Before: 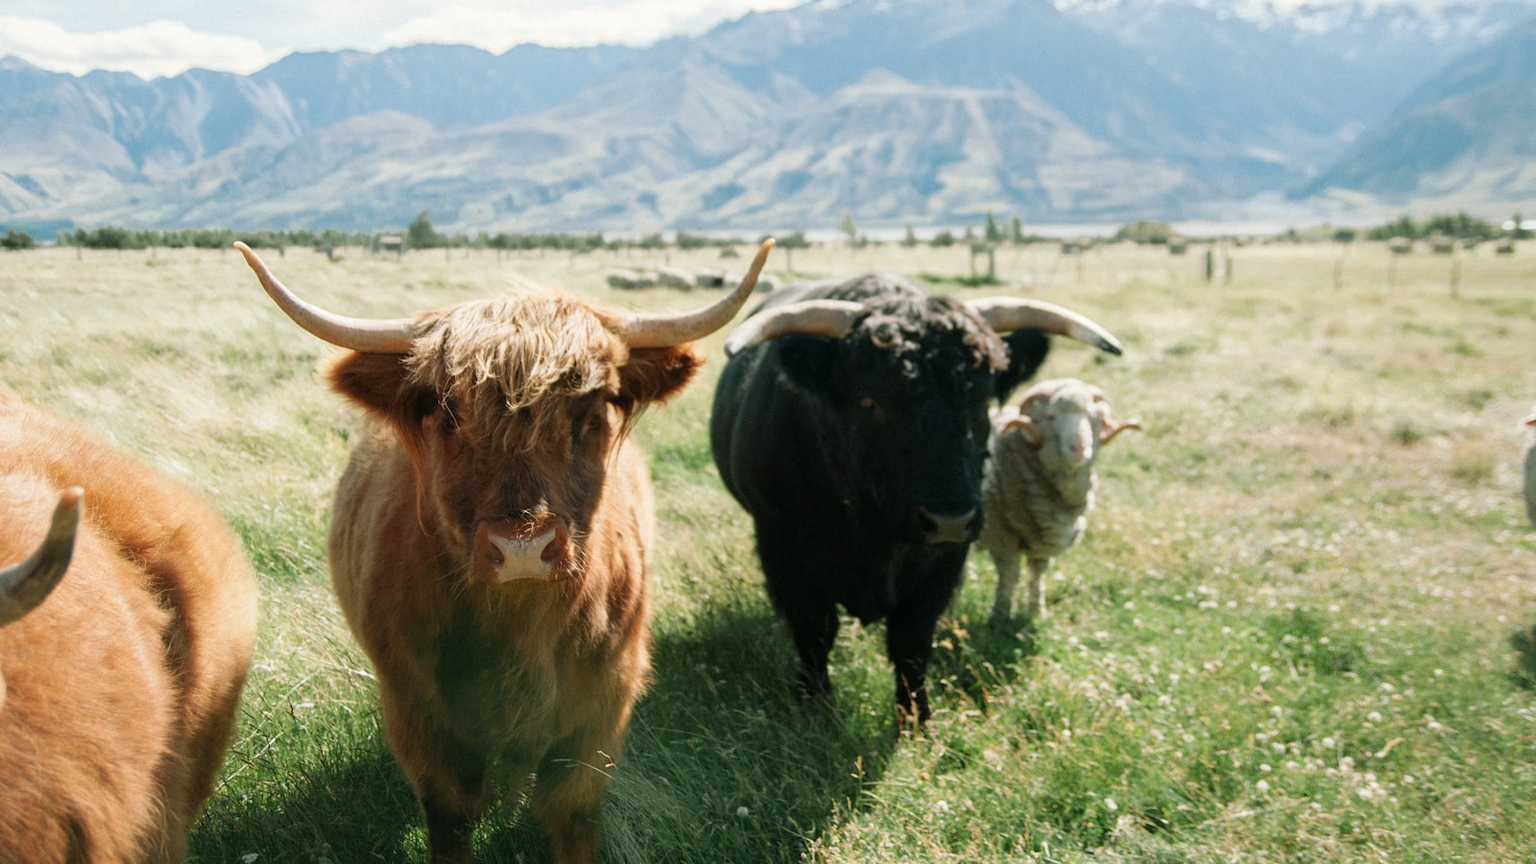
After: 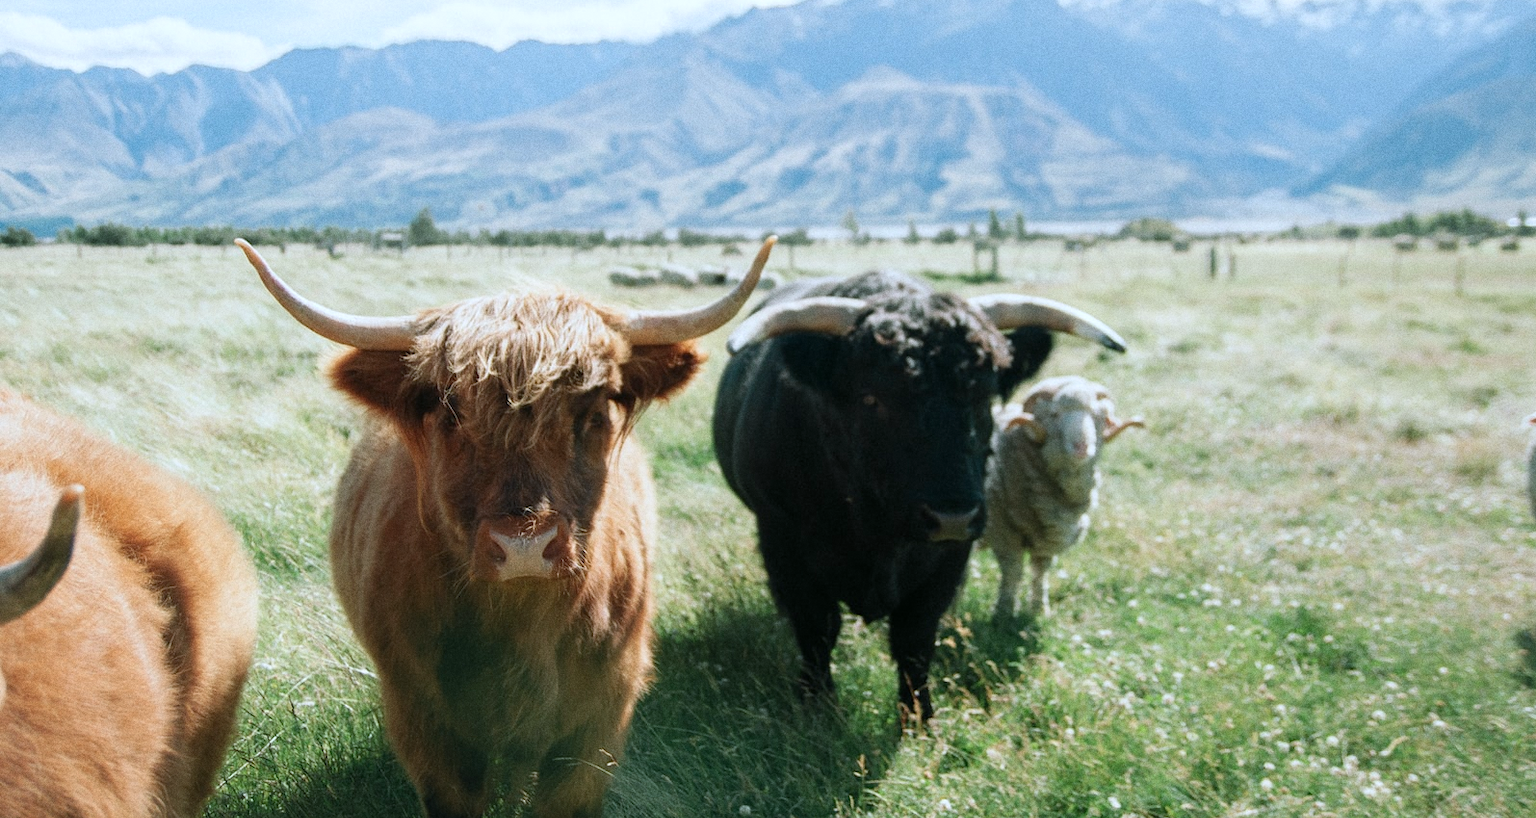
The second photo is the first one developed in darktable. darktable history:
grain: coarseness 0.09 ISO
crop: top 0.448%, right 0.264%, bottom 5.045%
color calibration: x 0.37, y 0.382, temperature 4313.32 K
